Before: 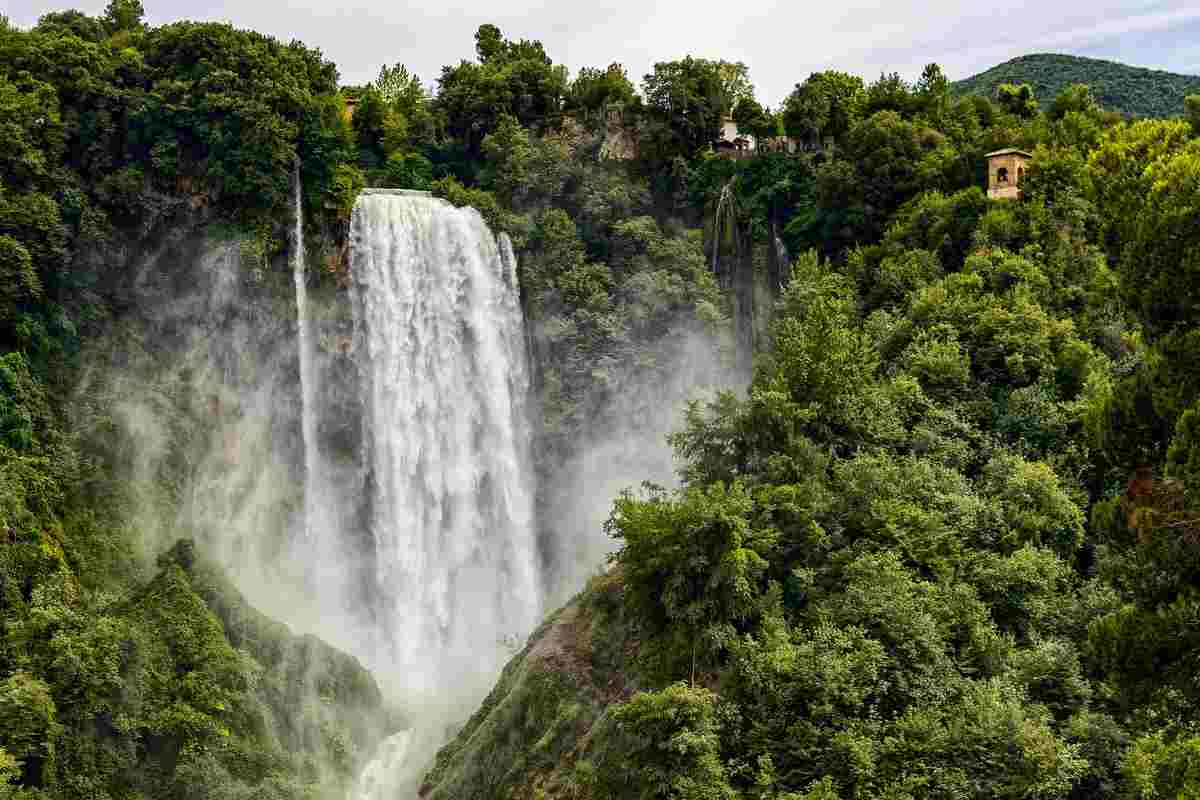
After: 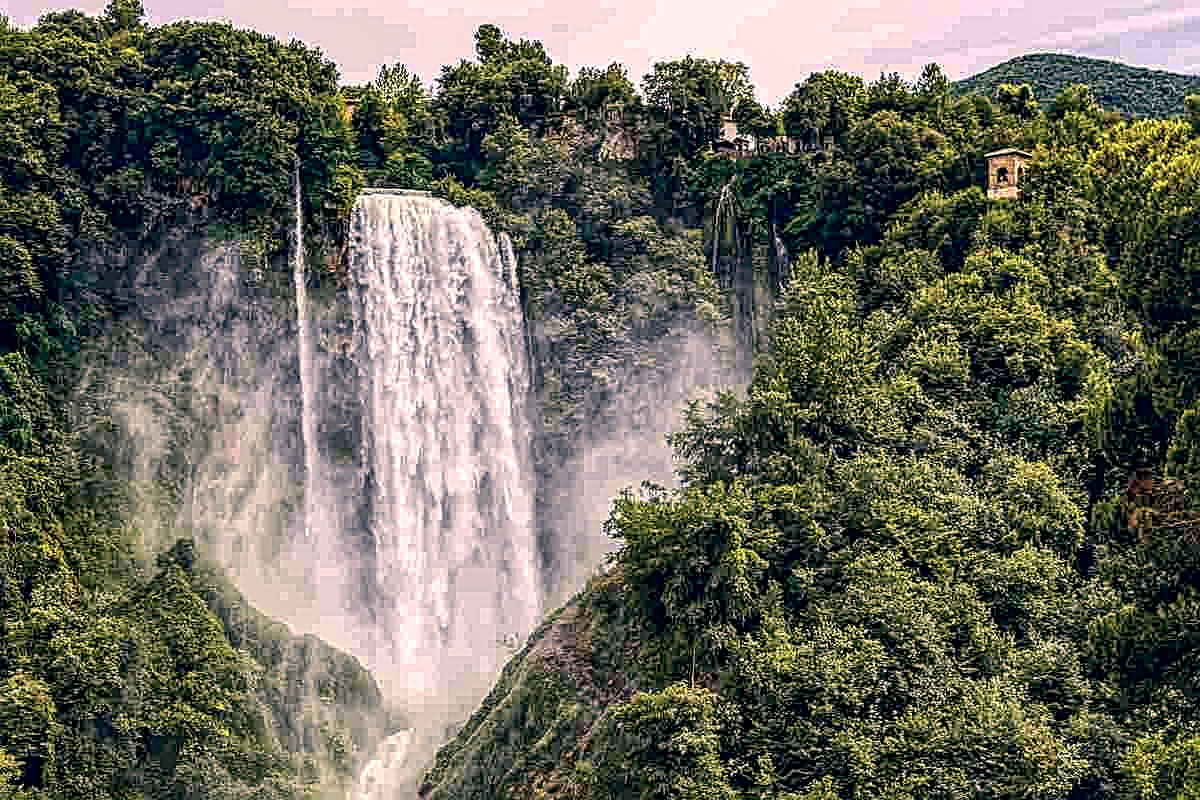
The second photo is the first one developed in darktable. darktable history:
exposure: black level correction 0.002, exposure 0.15 EV, compensate highlight preservation false
local contrast: on, module defaults
sharpen: on, module defaults
color correction: highlights a* 14.46, highlights b* 5.85, shadows a* -5.53, shadows b* -15.24, saturation 0.85
contrast equalizer: y [[0.5, 0.5, 0.5, 0.539, 0.64, 0.611], [0.5 ×6], [0.5 ×6], [0 ×6], [0 ×6]]
